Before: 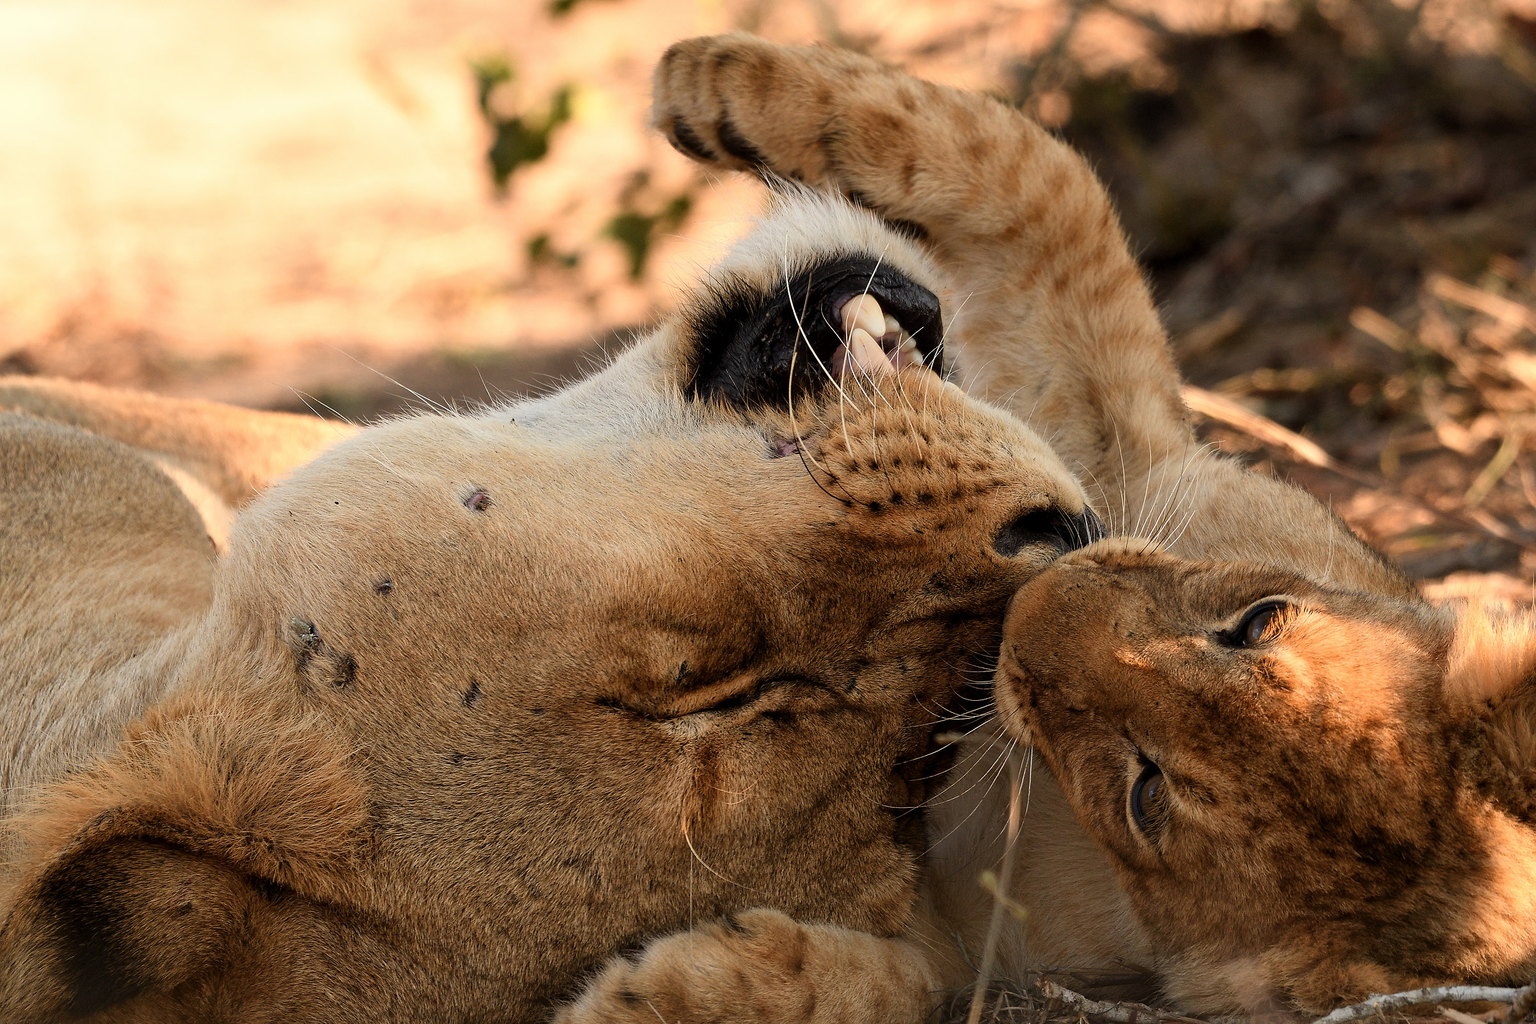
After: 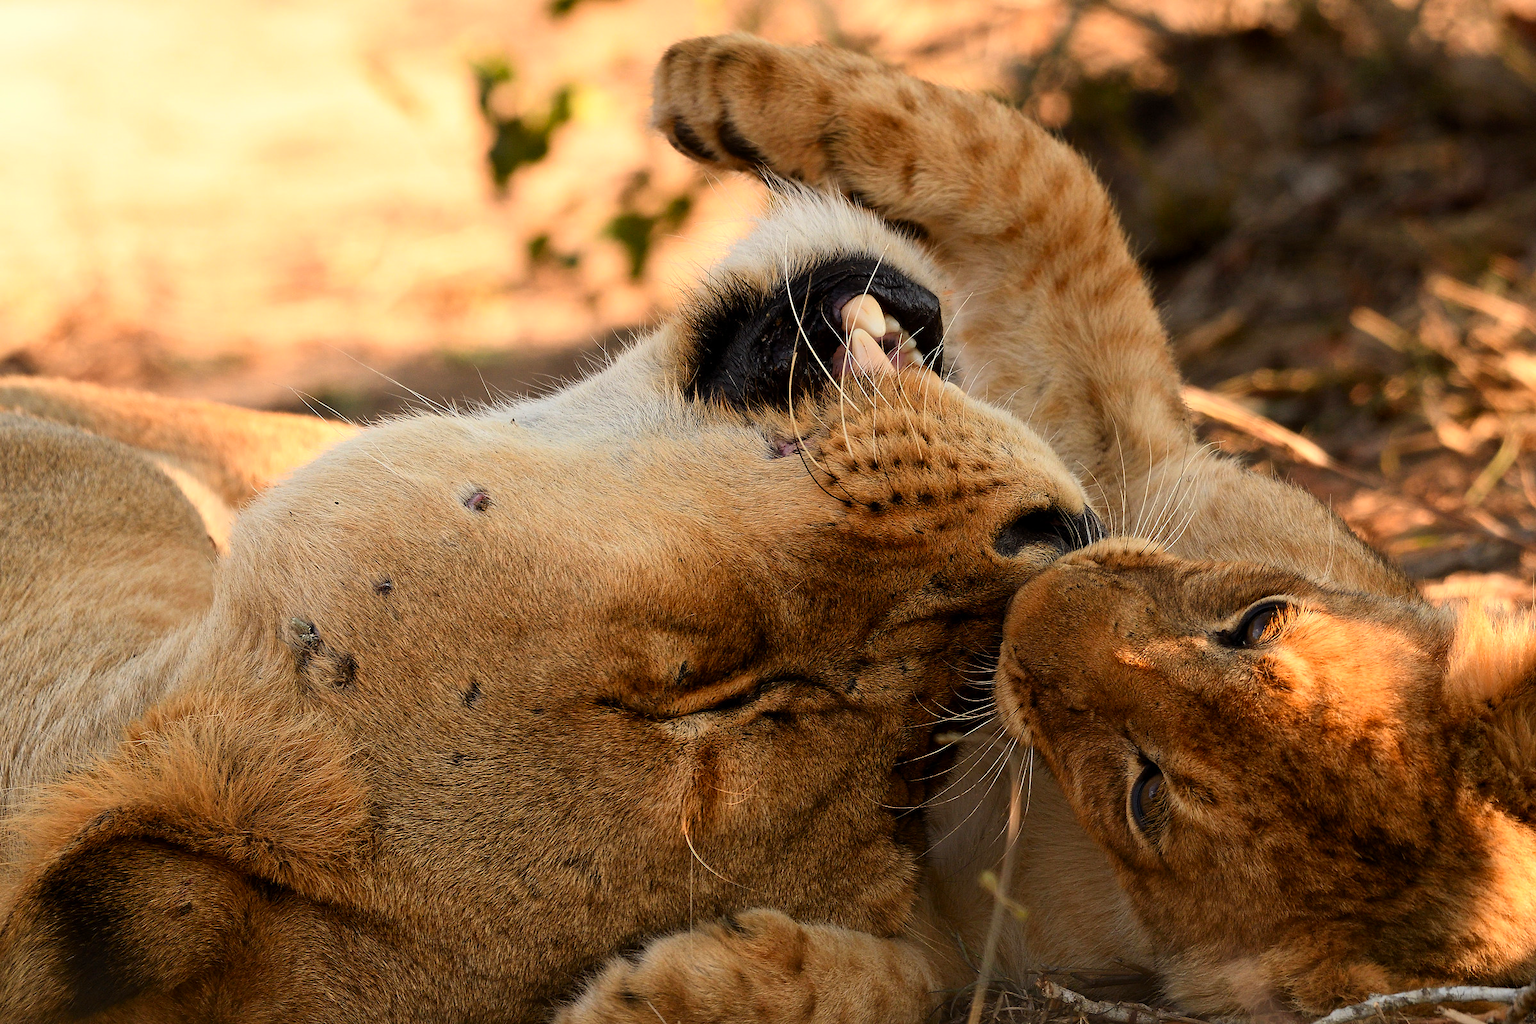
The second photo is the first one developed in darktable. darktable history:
contrast brightness saturation: contrast 0.088, saturation 0.274
exposure: exposure -0.013 EV, compensate highlight preservation false
